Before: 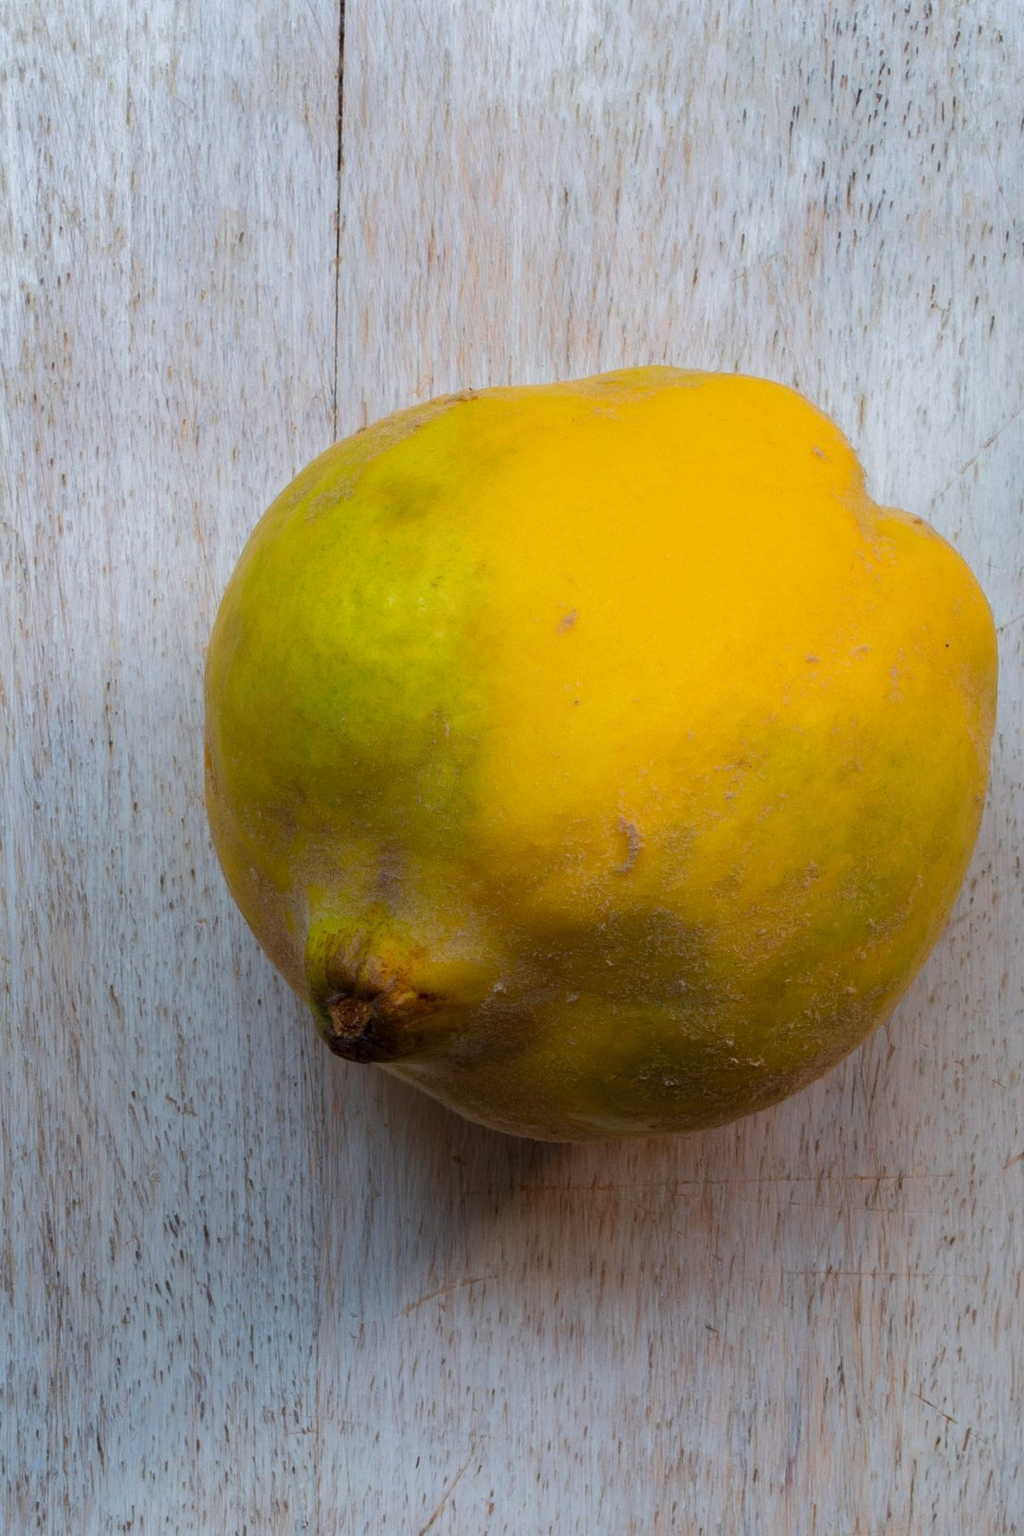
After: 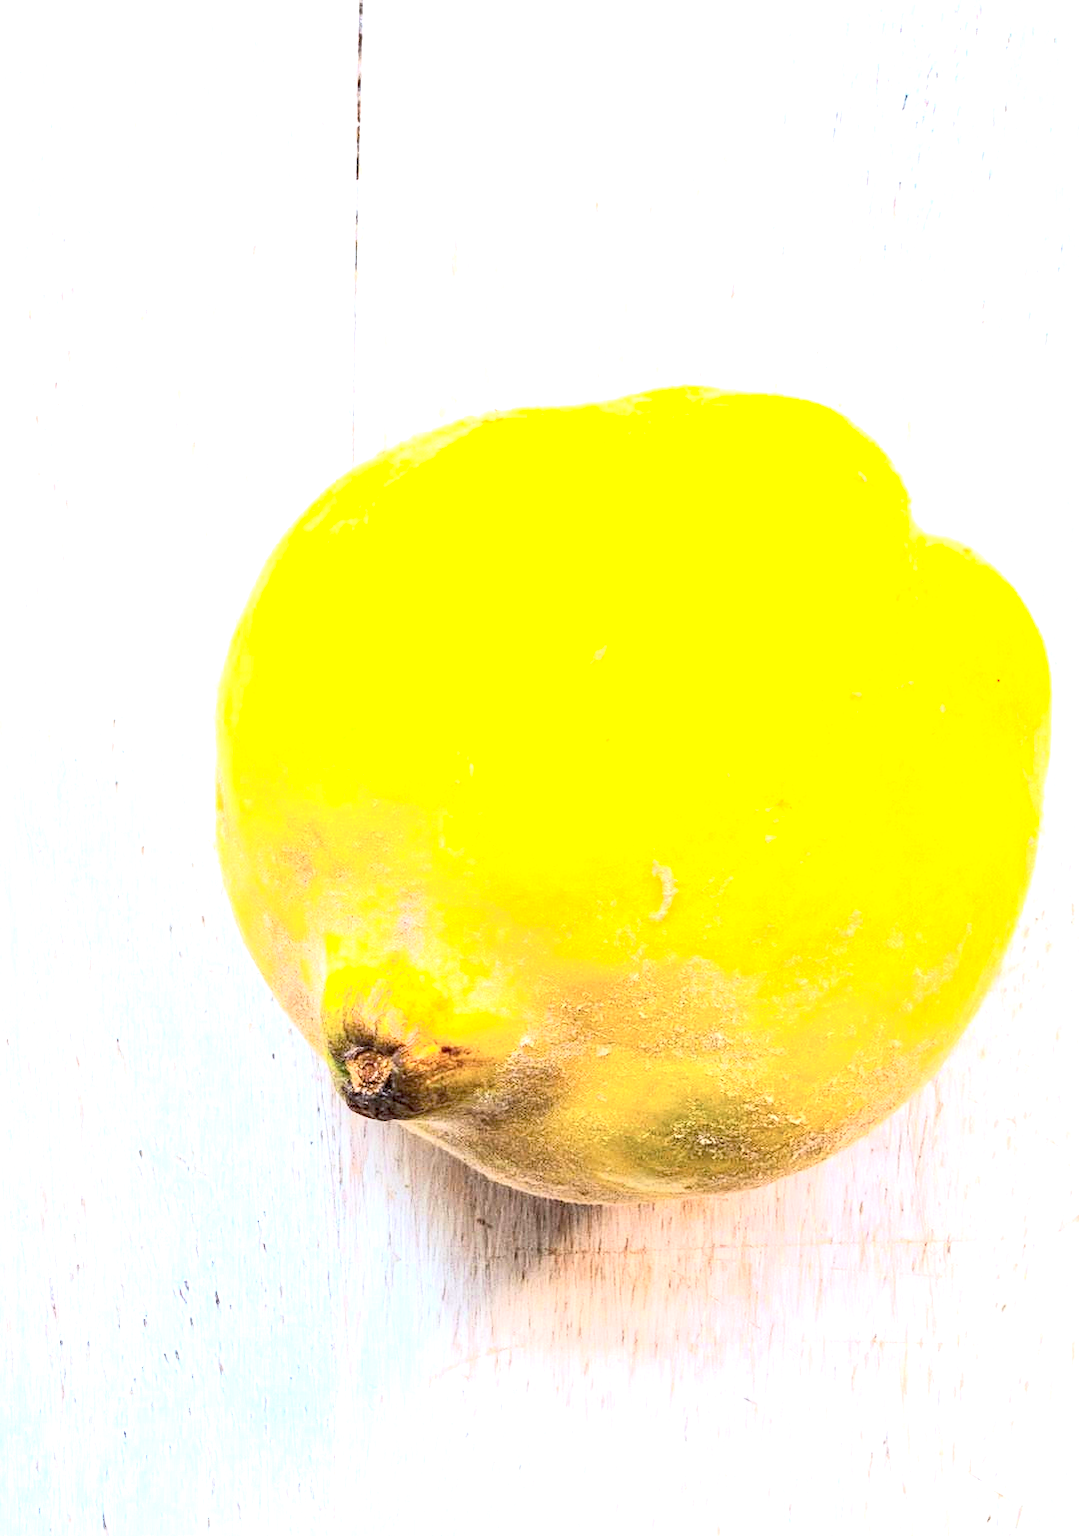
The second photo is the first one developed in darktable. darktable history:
crop and rotate: top 0%, bottom 5.097%
sharpen: on, module defaults
exposure: exposure 3 EV, compensate highlight preservation false
color zones: curves: ch0 [(0.068, 0.464) (0.25, 0.5) (0.48, 0.508) (0.75, 0.536) (0.886, 0.476) (0.967, 0.456)]; ch1 [(0.066, 0.456) (0.25, 0.5) (0.616, 0.508) (0.746, 0.56) (0.934, 0.444)]
white balance: red 0.976, blue 1.04
contrast brightness saturation: contrast 0.39, brightness 0.53
local contrast: detail 130%
